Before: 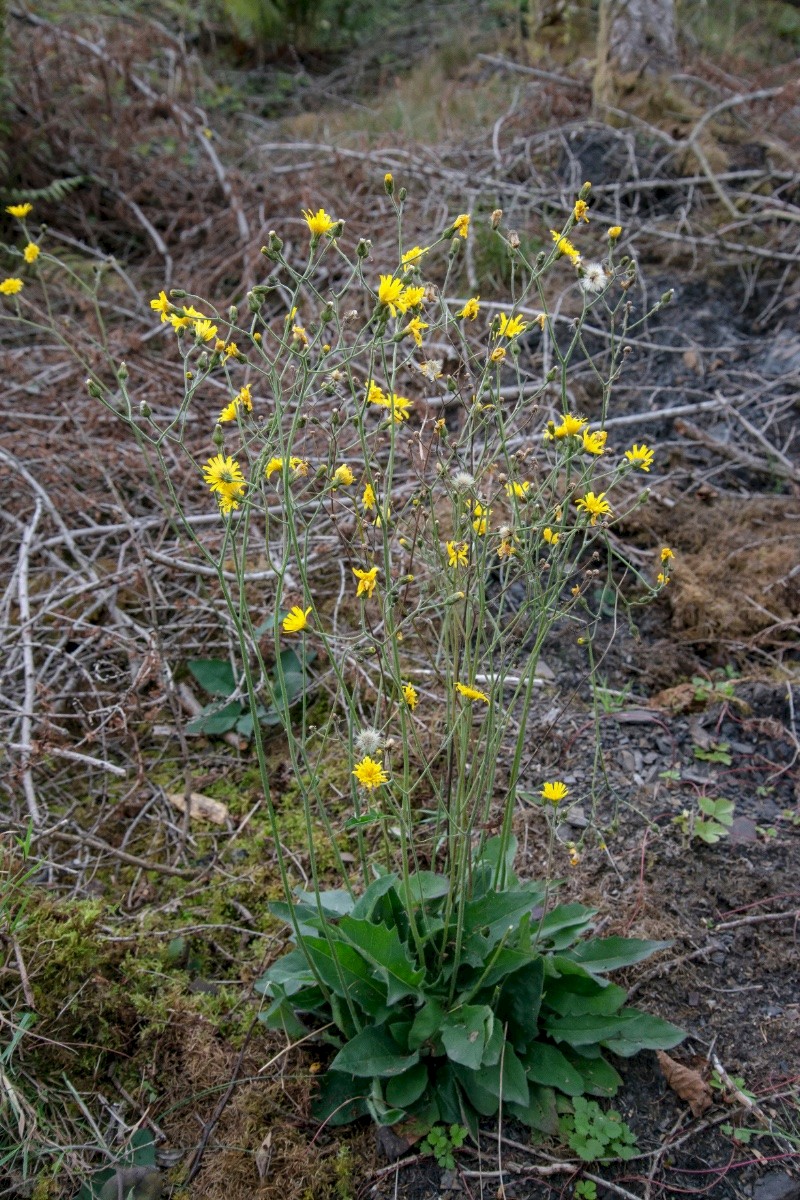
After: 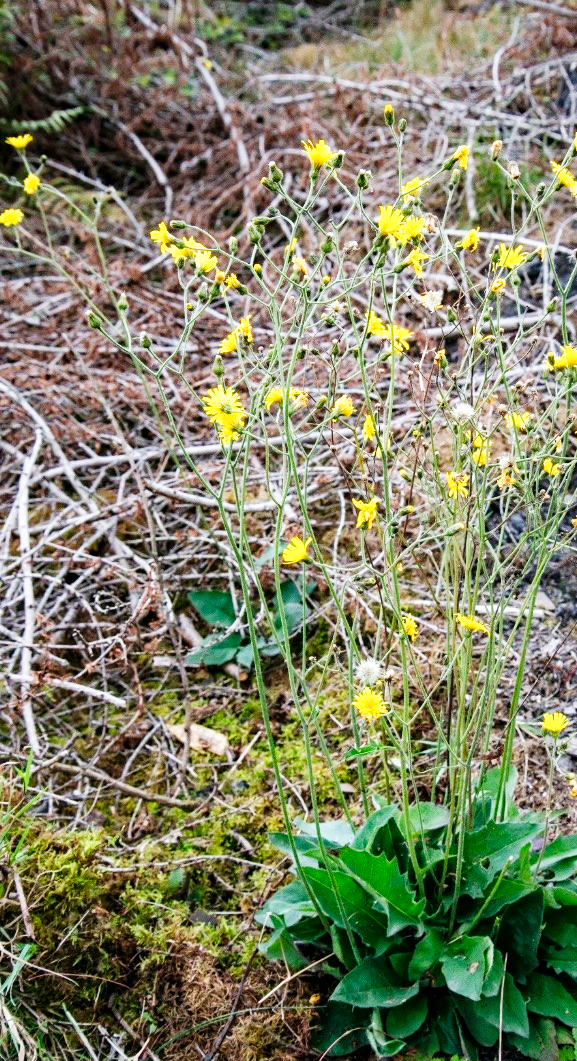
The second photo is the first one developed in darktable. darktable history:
crop: top 5.812%, right 27.87%, bottom 5.694%
haze removal: compatibility mode true, adaptive false
base curve: curves: ch0 [(0, 0) (0.007, 0.004) (0.027, 0.03) (0.046, 0.07) (0.207, 0.54) (0.442, 0.872) (0.673, 0.972) (1, 1)], preserve colors none
